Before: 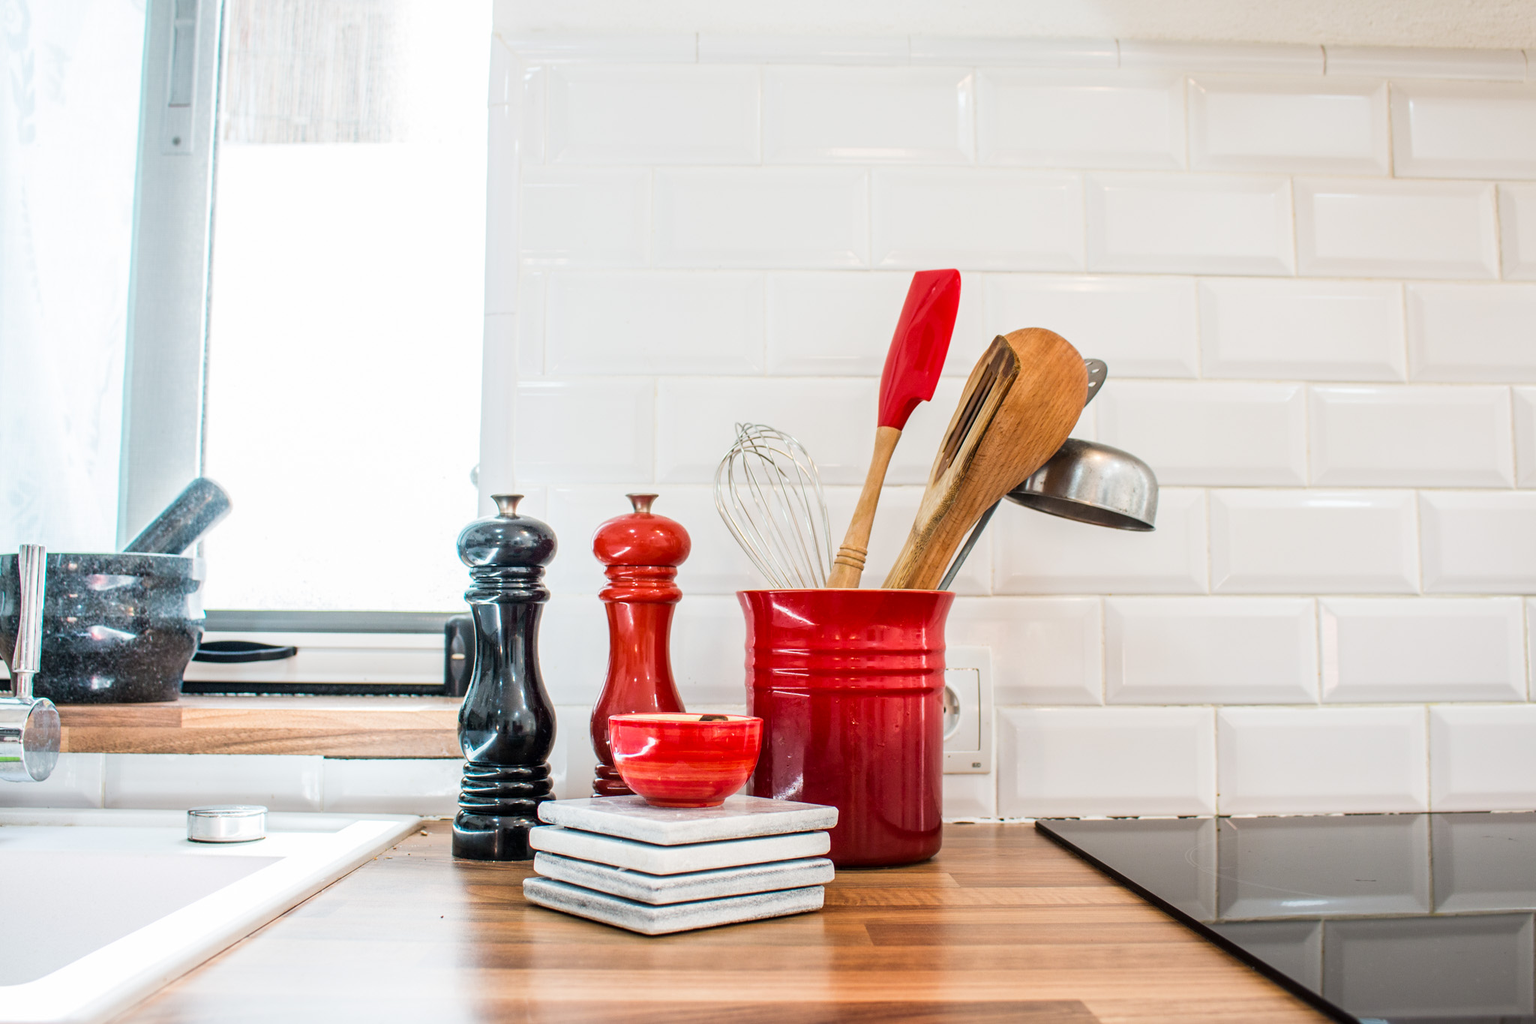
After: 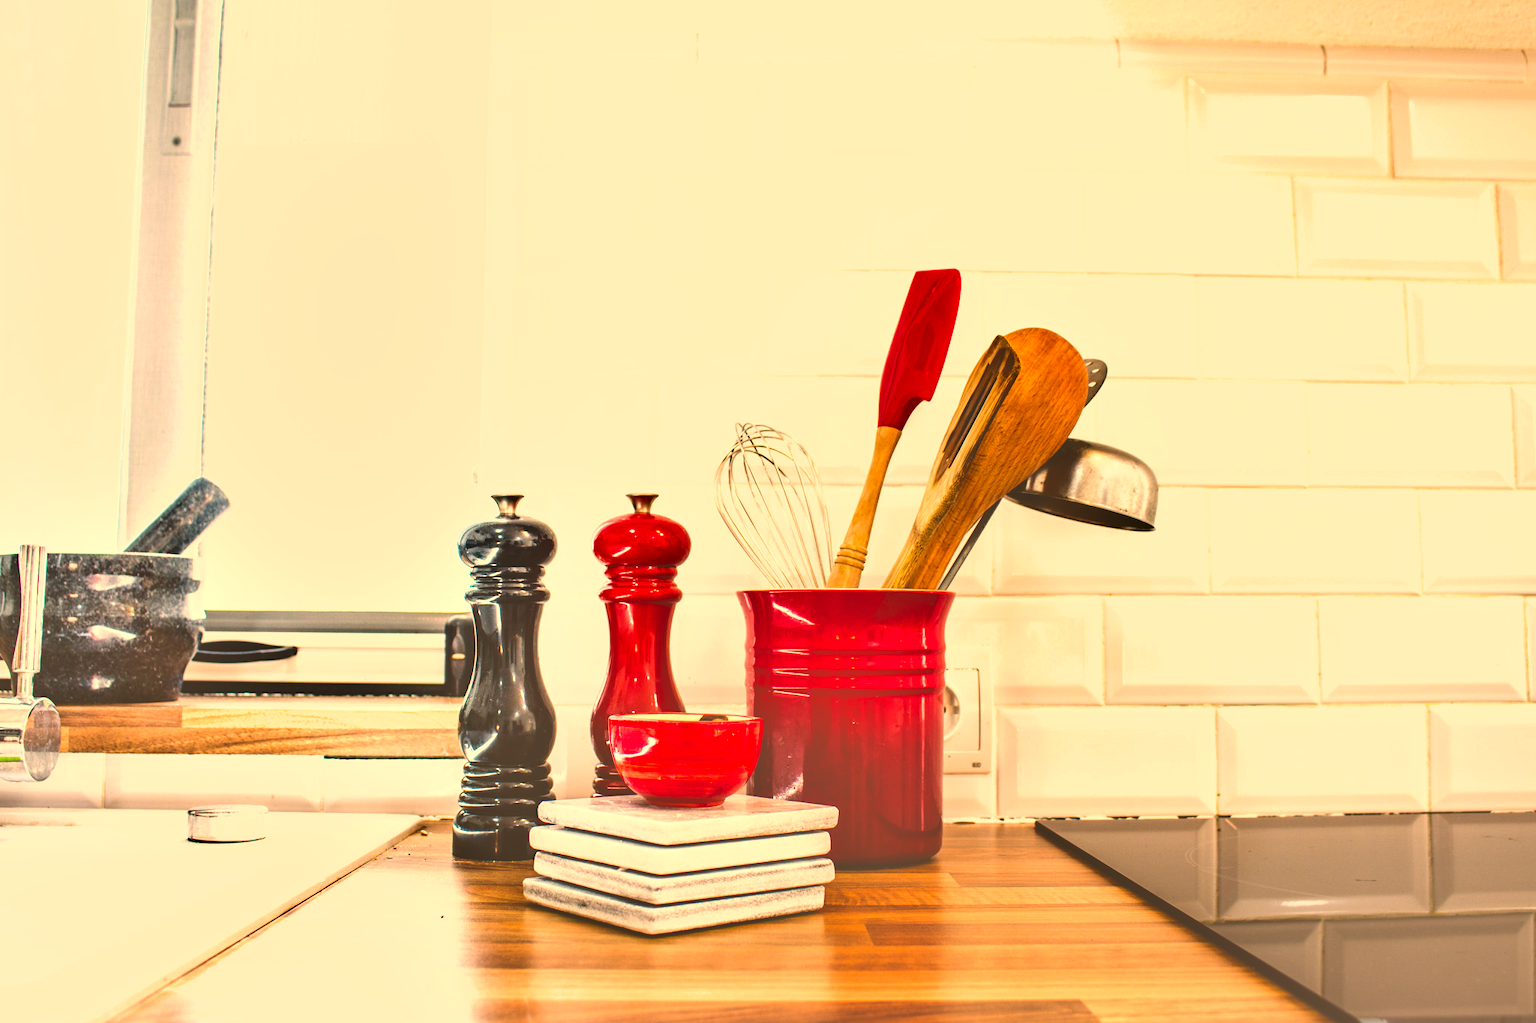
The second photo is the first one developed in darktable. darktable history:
exposure: black level correction -0.072, exposure 0.5 EV, compensate highlight preservation false
contrast brightness saturation: contrast 0.038, saturation 0.165
shadows and highlights: low approximation 0.01, soften with gaussian
color correction: highlights a* 18.16, highlights b* 35.81, shadows a* 1.92, shadows b* 6.49, saturation 1.03
